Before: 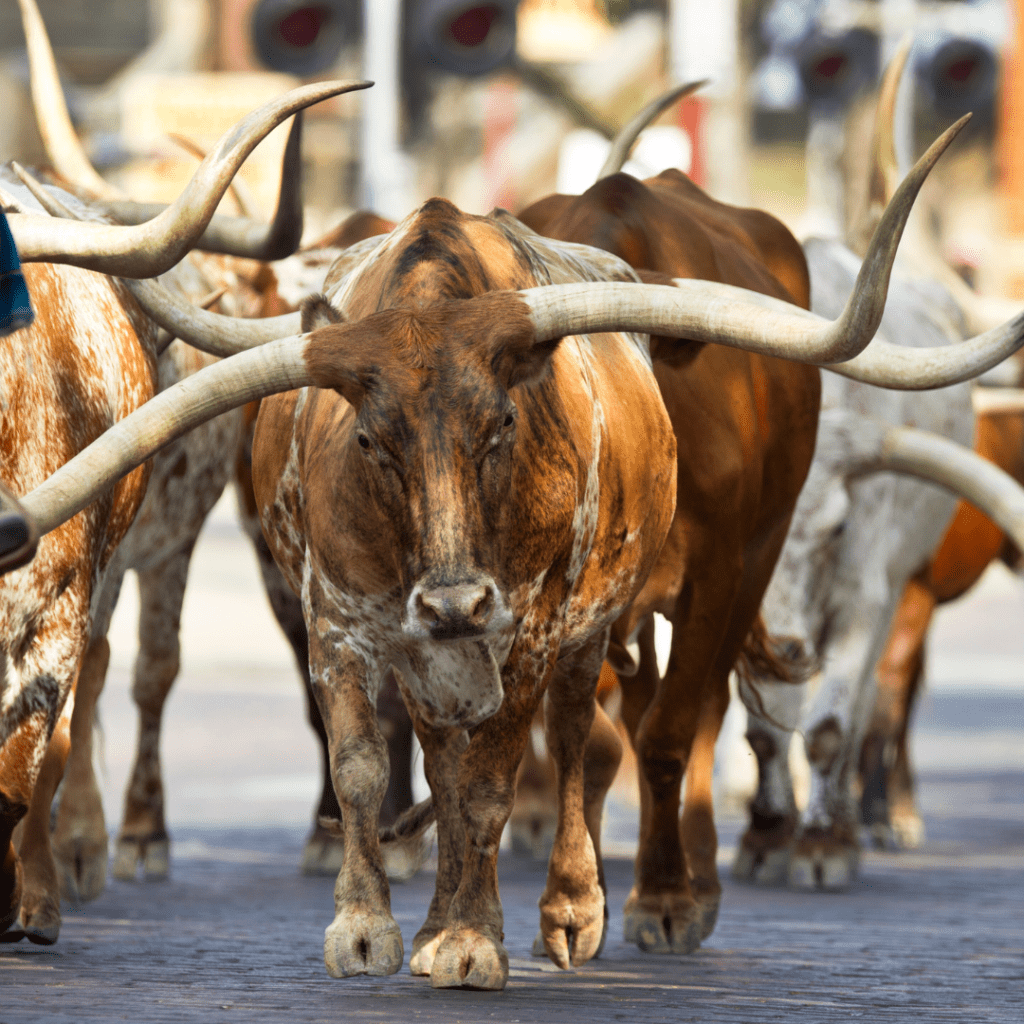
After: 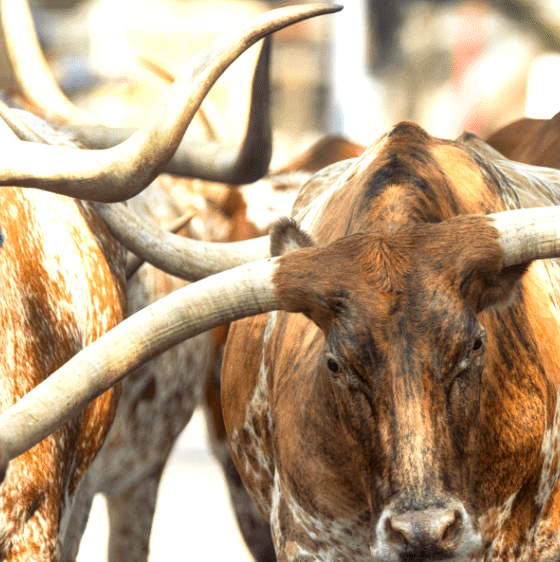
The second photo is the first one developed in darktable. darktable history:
exposure: black level correction 0.001, exposure 0.5 EV, compensate exposure bias true, compensate highlight preservation false
crop and rotate: left 3.047%, top 7.509%, right 42.236%, bottom 37.598%
local contrast: detail 130%
contrast equalizer: y [[0.5, 0.486, 0.447, 0.446, 0.489, 0.5], [0.5 ×6], [0.5 ×6], [0 ×6], [0 ×6]]
